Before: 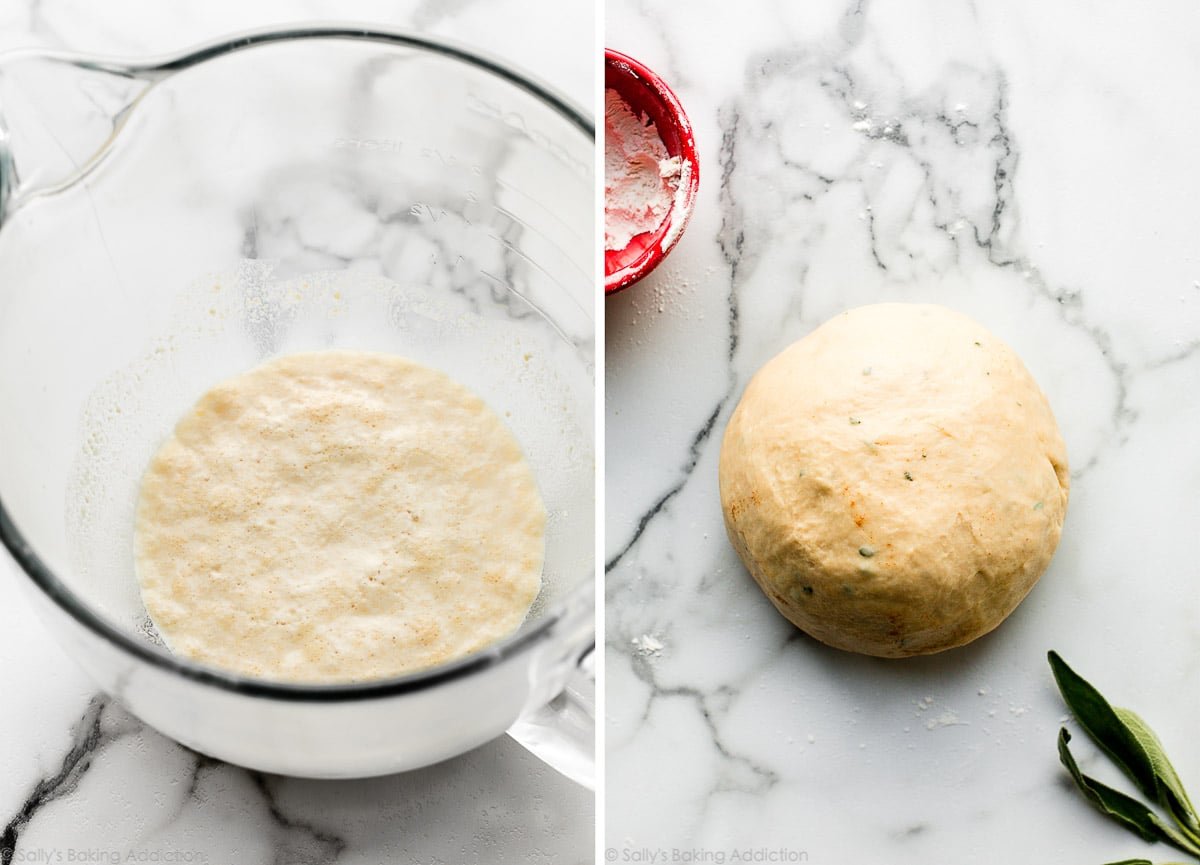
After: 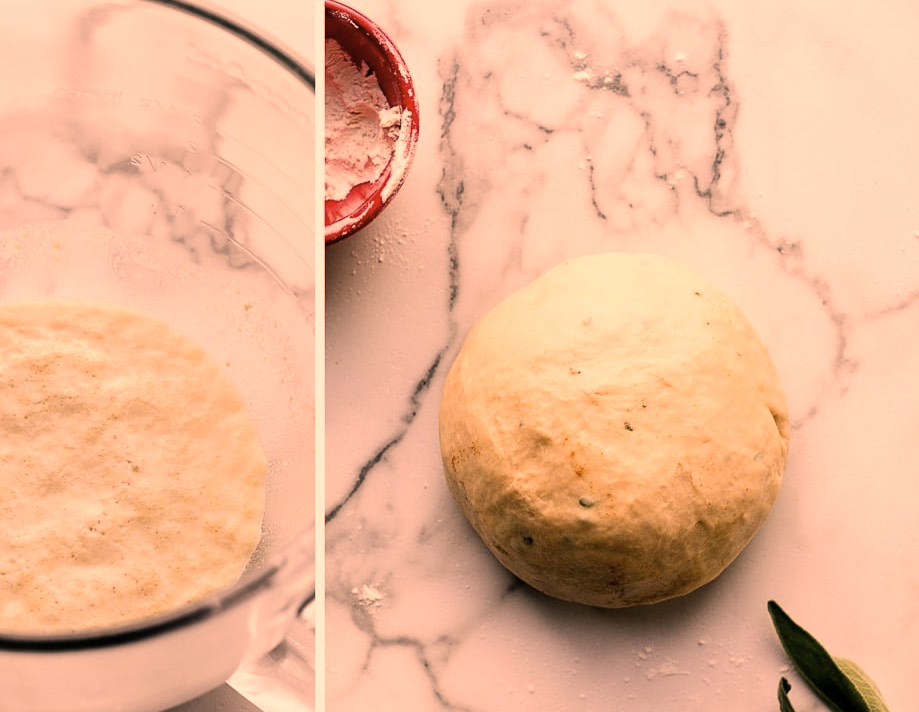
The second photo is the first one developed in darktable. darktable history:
color correction: highlights a* 39.24, highlights b* 39.92, saturation 0.694
base curve: curves: ch0 [(0, 0) (0.74, 0.67) (1, 1)], preserve colors none
crop: left 23.364%, top 5.826%, bottom 11.776%
